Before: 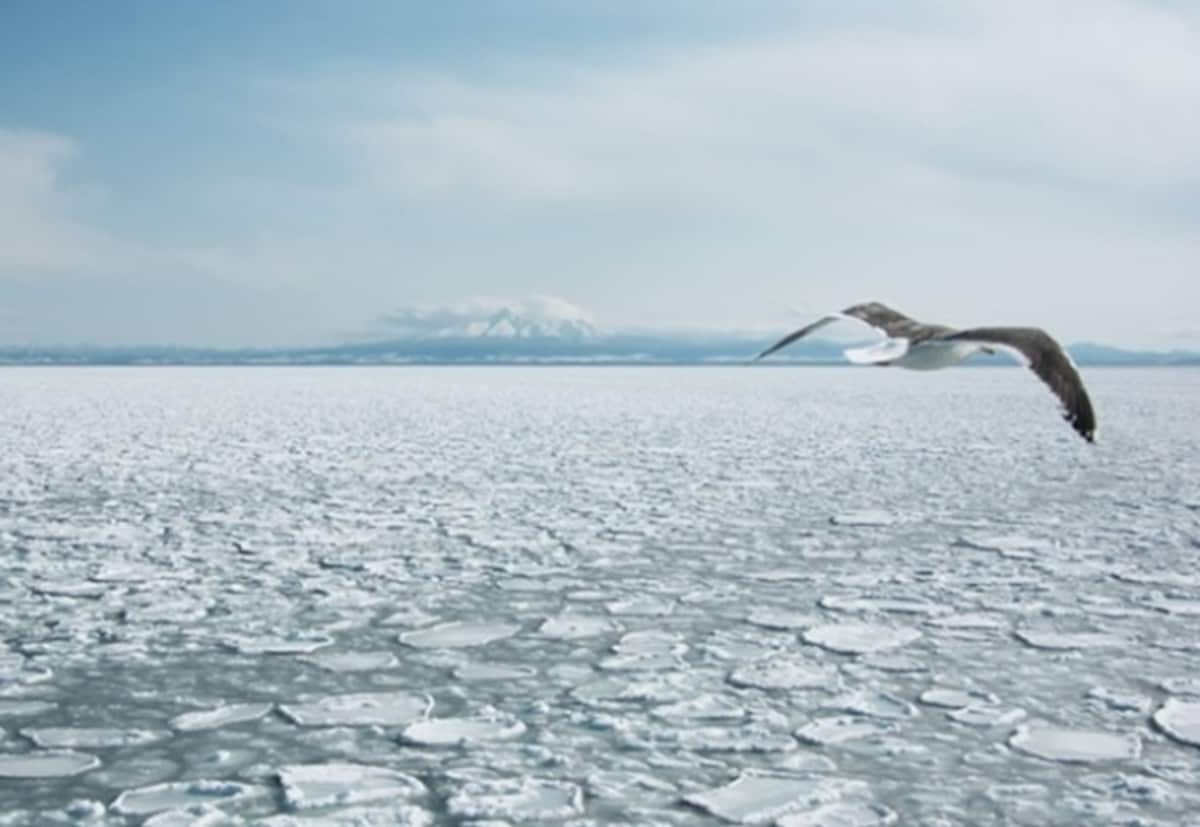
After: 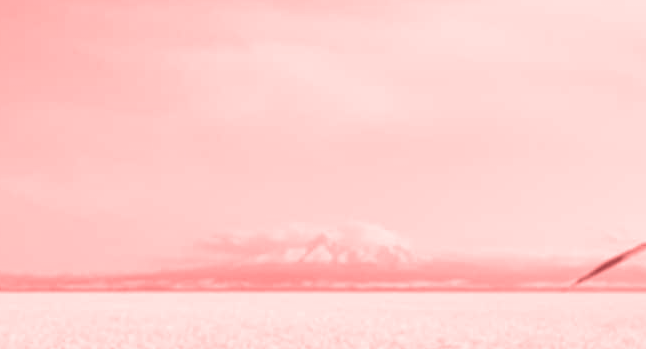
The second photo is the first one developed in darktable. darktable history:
crop: left 15.306%, top 9.065%, right 30.789%, bottom 48.638%
colorize: saturation 60%, source mix 100%
